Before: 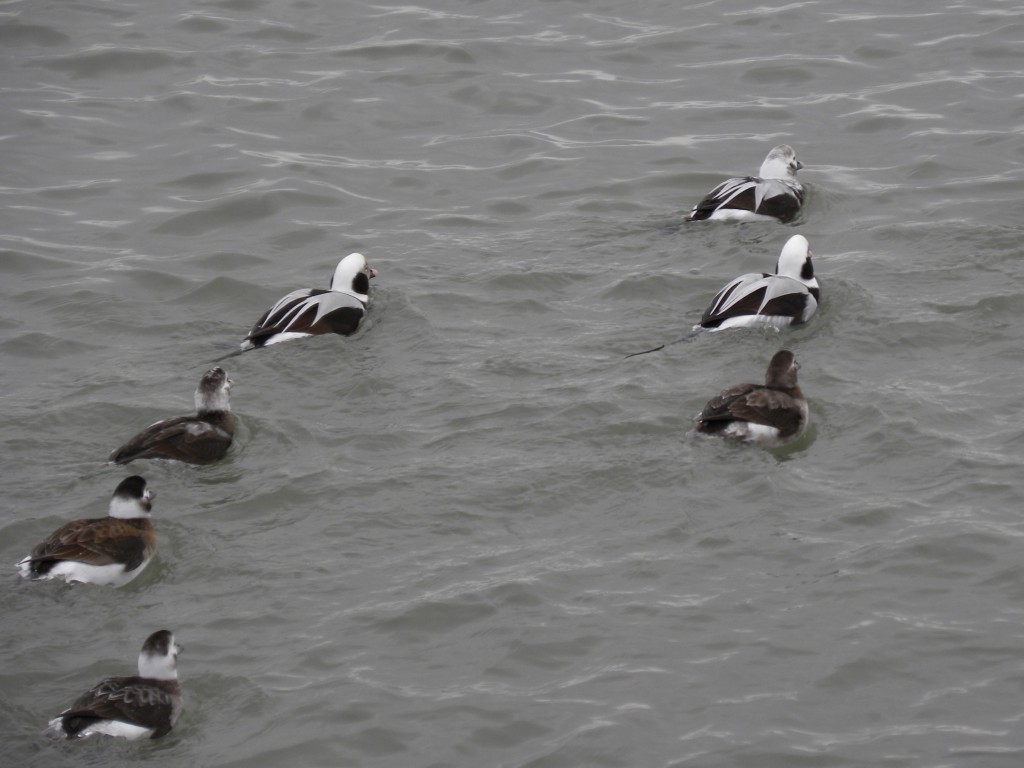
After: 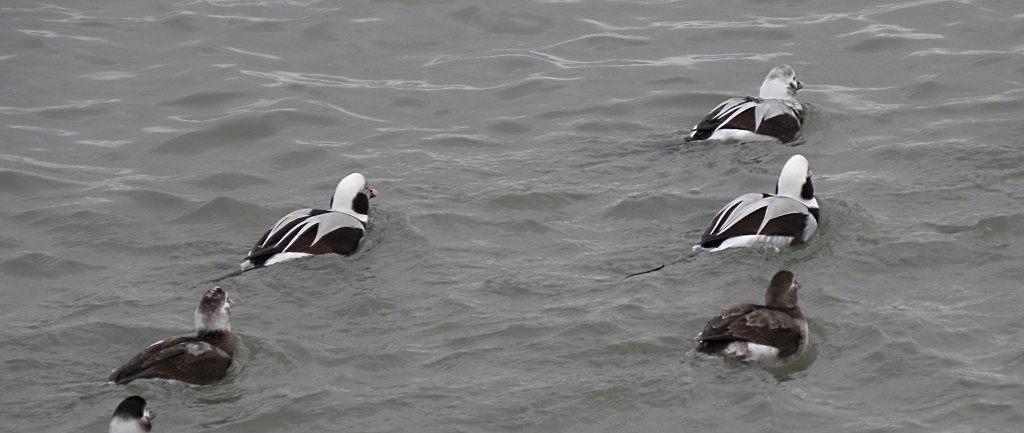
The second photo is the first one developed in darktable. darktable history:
crop and rotate: top 10.427%, bottom 33.14%
sharpen: on, module defaults
